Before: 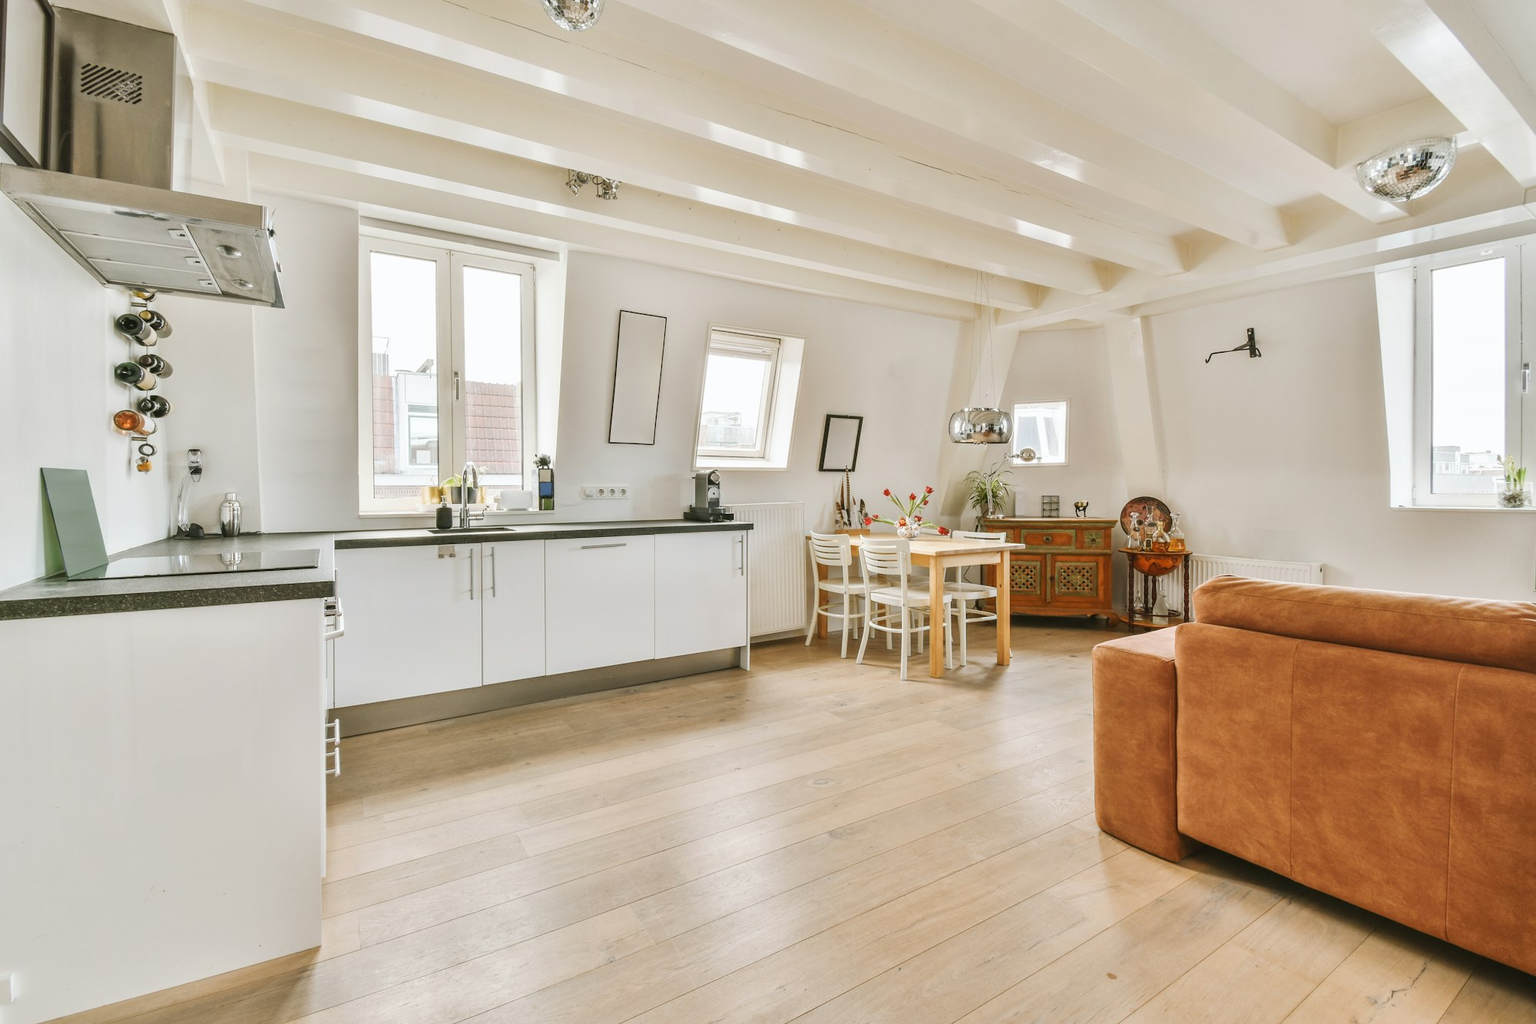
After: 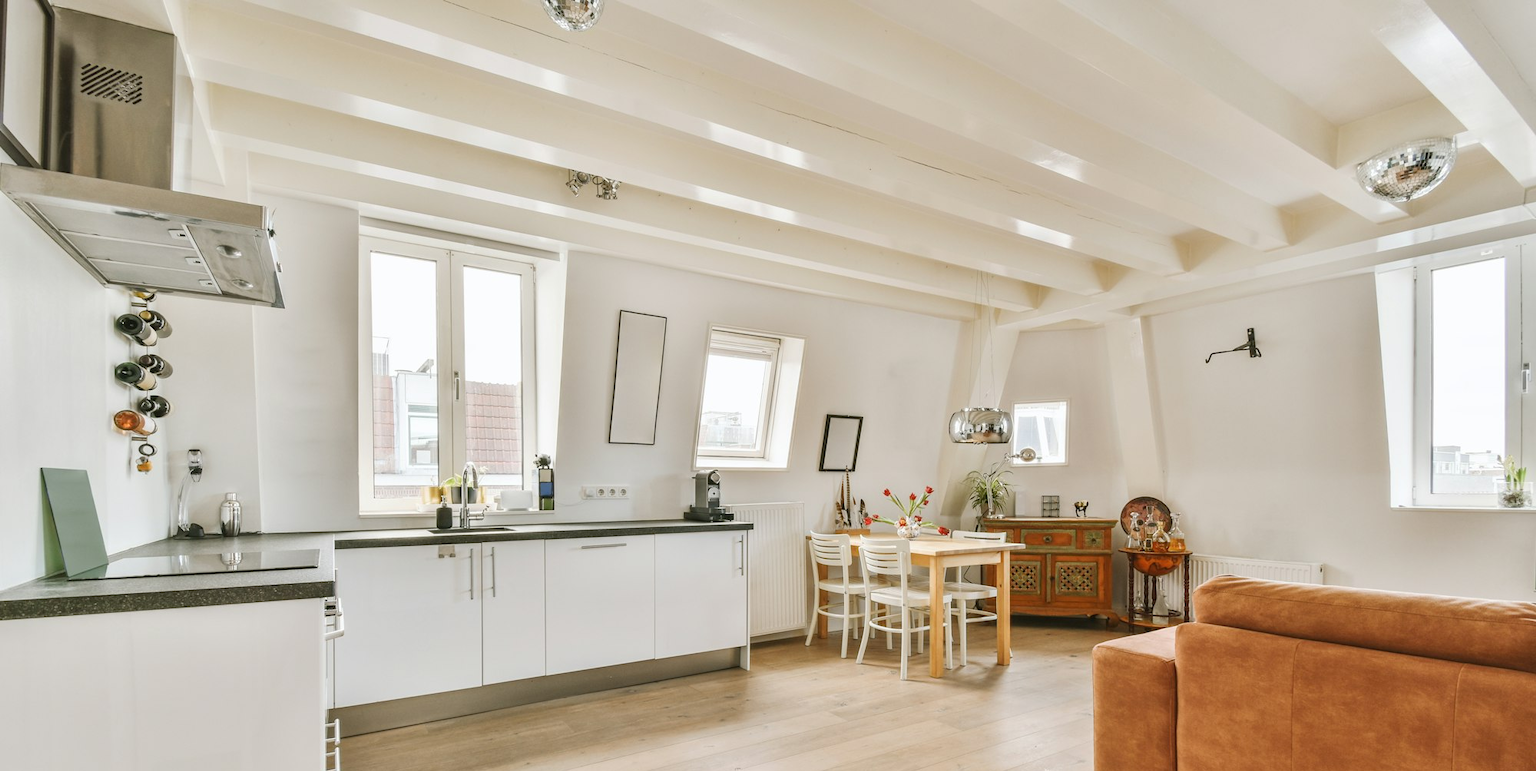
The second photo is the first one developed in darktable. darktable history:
crop: bottom 24.579%
